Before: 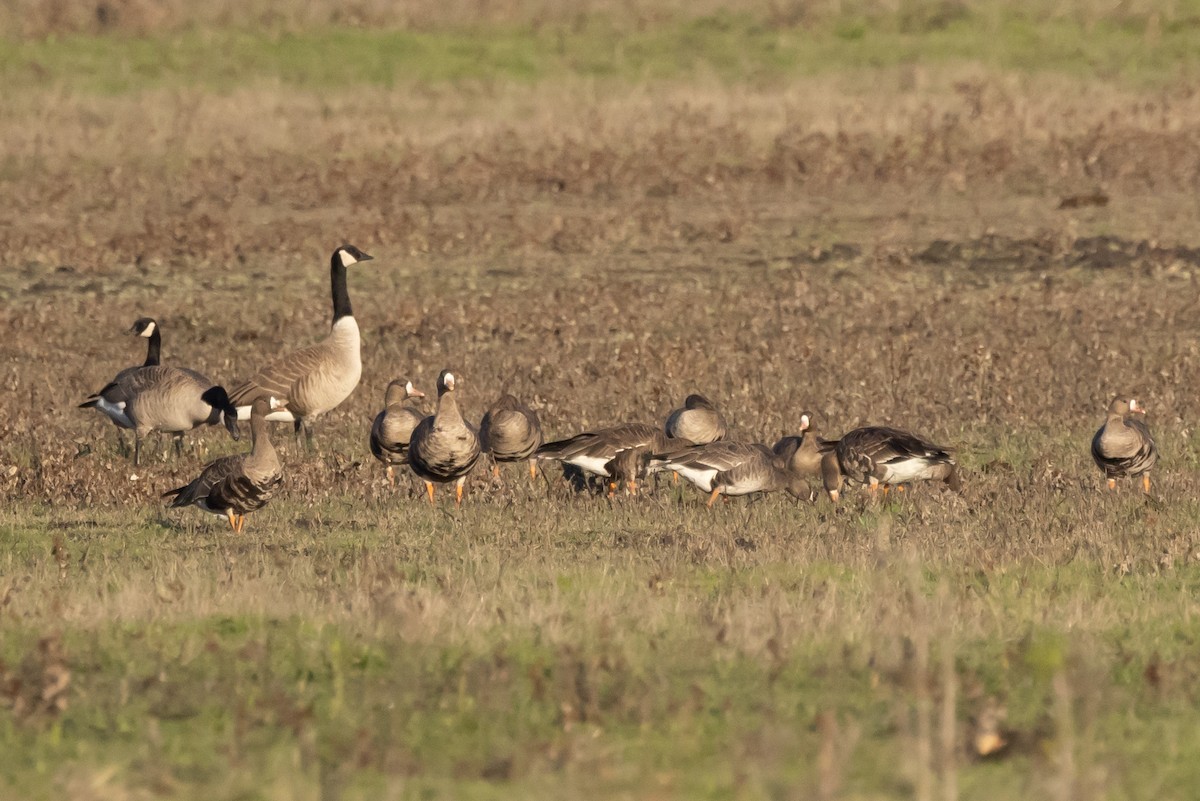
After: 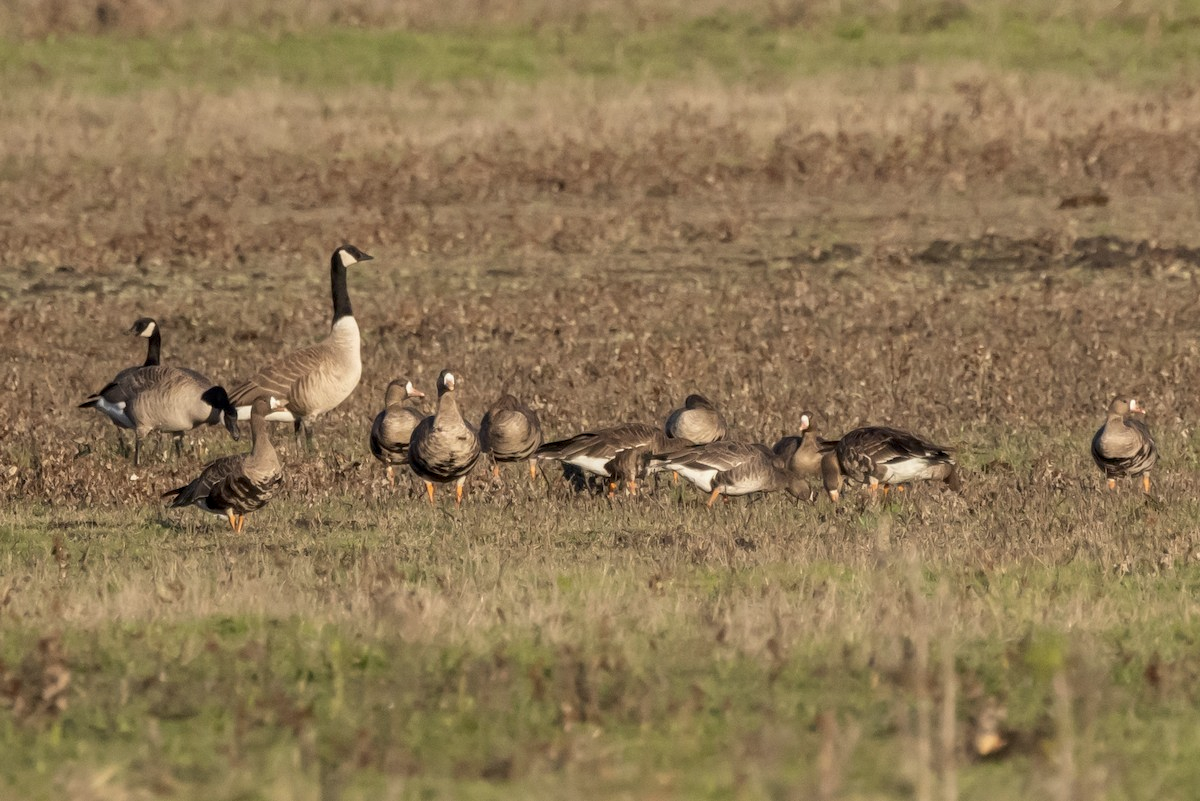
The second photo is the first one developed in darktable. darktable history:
exposure: exposure -0.153 EV, compensate highlight preservation false
color zones: curves: ch0 [(0.25, 0.5) (0.423, 0.5) (0.443, 0.5) (0.521, 0.756) (0.568, 0.5) (0.576, 0.5) (0.75, 0.5)]; ch1 [(0.25, 0.5) (0.423, 0.5) (0.443, 0.5) (0.539, 0.873) (0.624, 0.565) (0.631, 0.5) (0.75, 0.5)]
local contrast: on, module defaults
